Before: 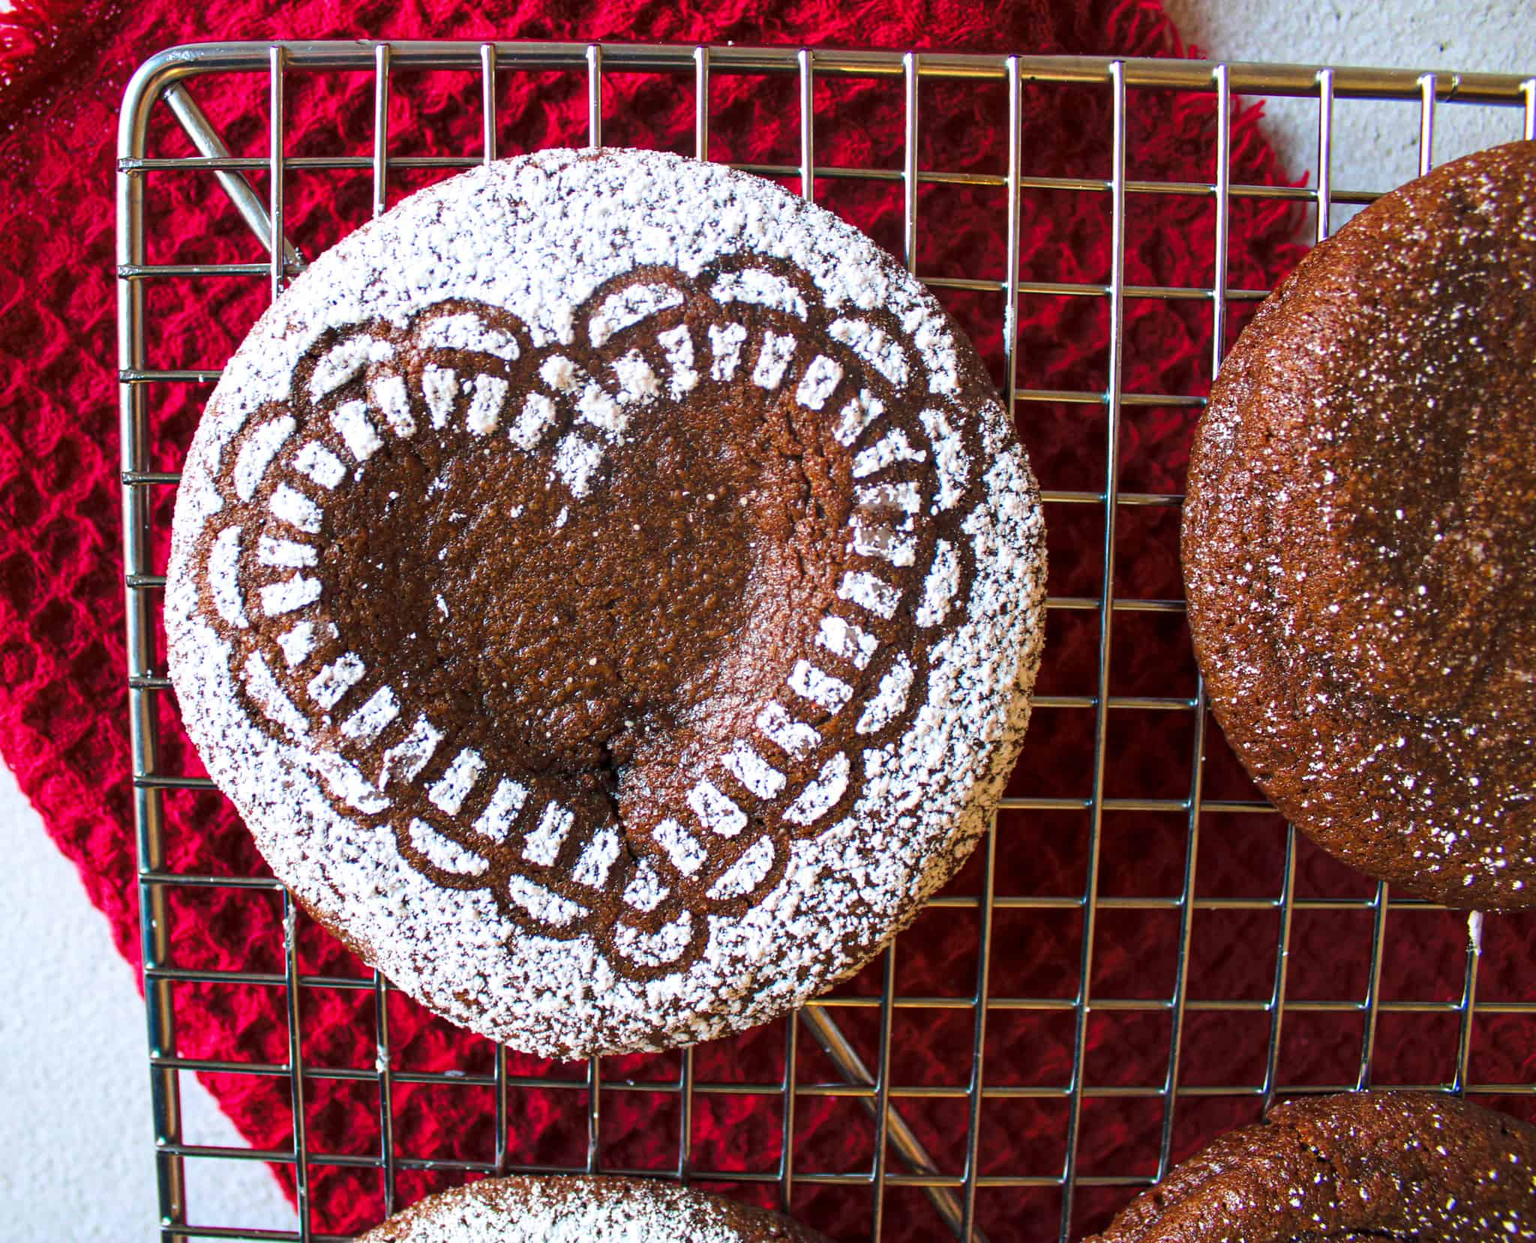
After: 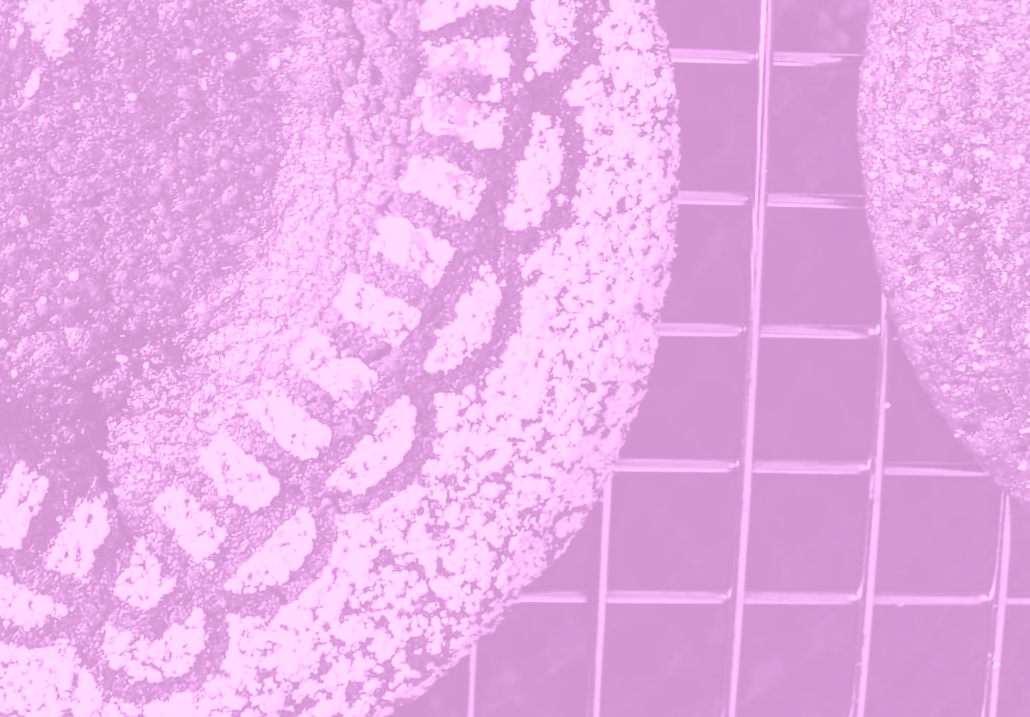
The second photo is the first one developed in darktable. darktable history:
crop: left 35.03%, top 36.625%, right 14.663%, bottom 20.057%
tone curve: curves: ch0 [(0, 0.032) (0.094, 0.08) (0.265, 0.208) (0.41, 0.417) (0.498, 0.496) (0.638, 0.673) (0.819, 0.841) (0.96, 0.899)]; ch1 [(0, 0) (0.161, 0.092) (0.37, 0.302) (0.417, 0.434) (0.495, 0.504) (0.576, 0.589) (0.725, 0.765) (1, 1)]; ch2 [(0, 0) (0.352, 0.403) (0.45, 0.469) (0.521, 0.515) (0.59, 0.579) (1, 1)], color space Lab, independent channels, preserve colors none
colorize: hue 331.2°, saturation 75%, source mix 30.28%, lightness 70.52%, version 1
filmic rgb: black relative exposure -7.65 EV, white relative exposure 4.56 EV, hardness 3.61
